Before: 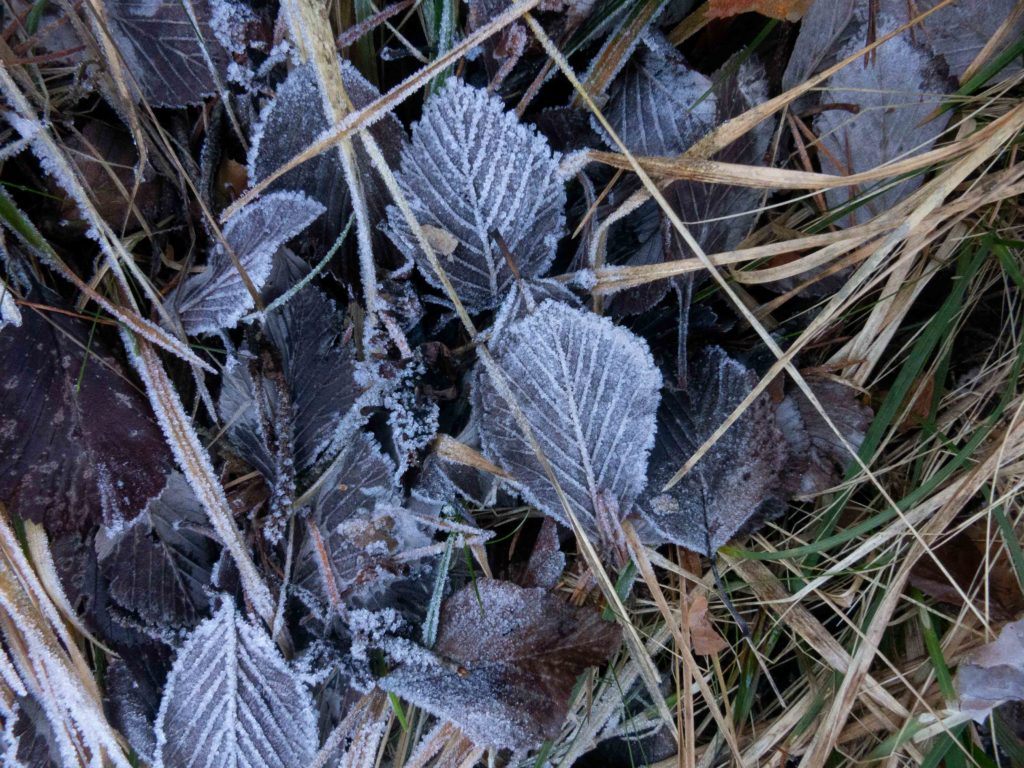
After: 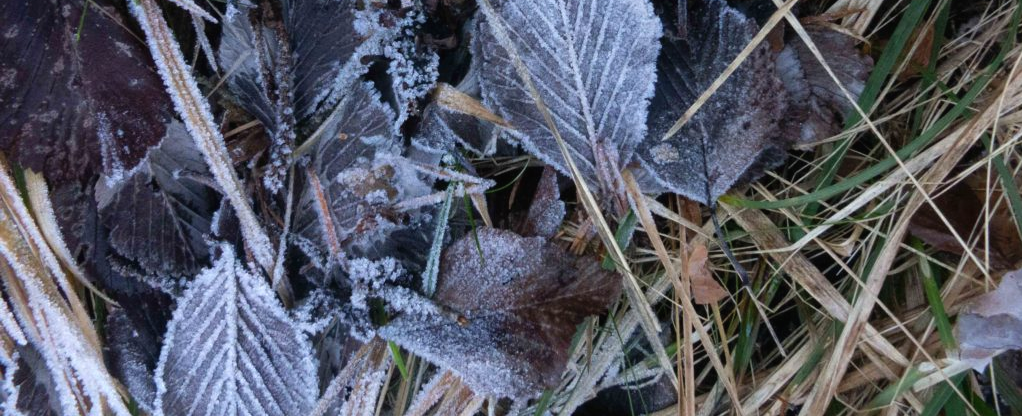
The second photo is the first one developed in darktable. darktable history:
crop and rotate: top 45.763%, right 0.115%
exposure: black level correction -0.001, exposure 0.079 EV, compensate exposure bias true, compensate highlight preservation false
